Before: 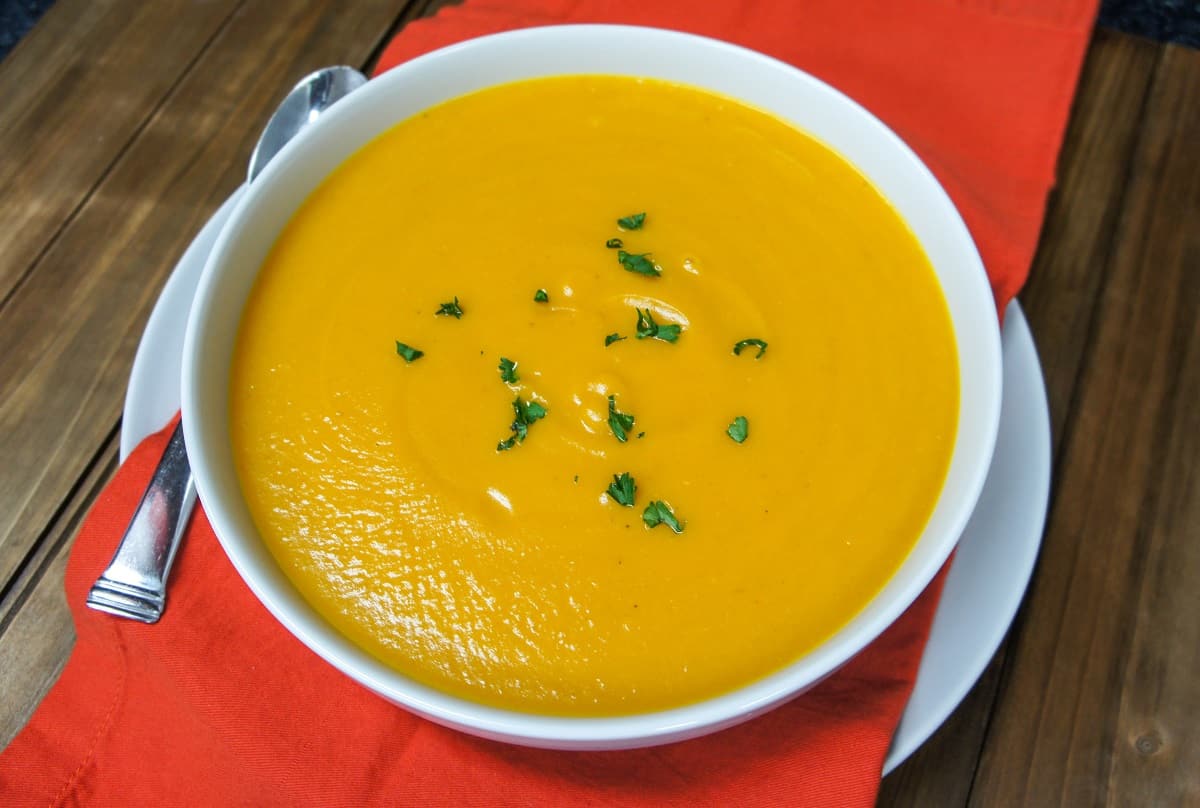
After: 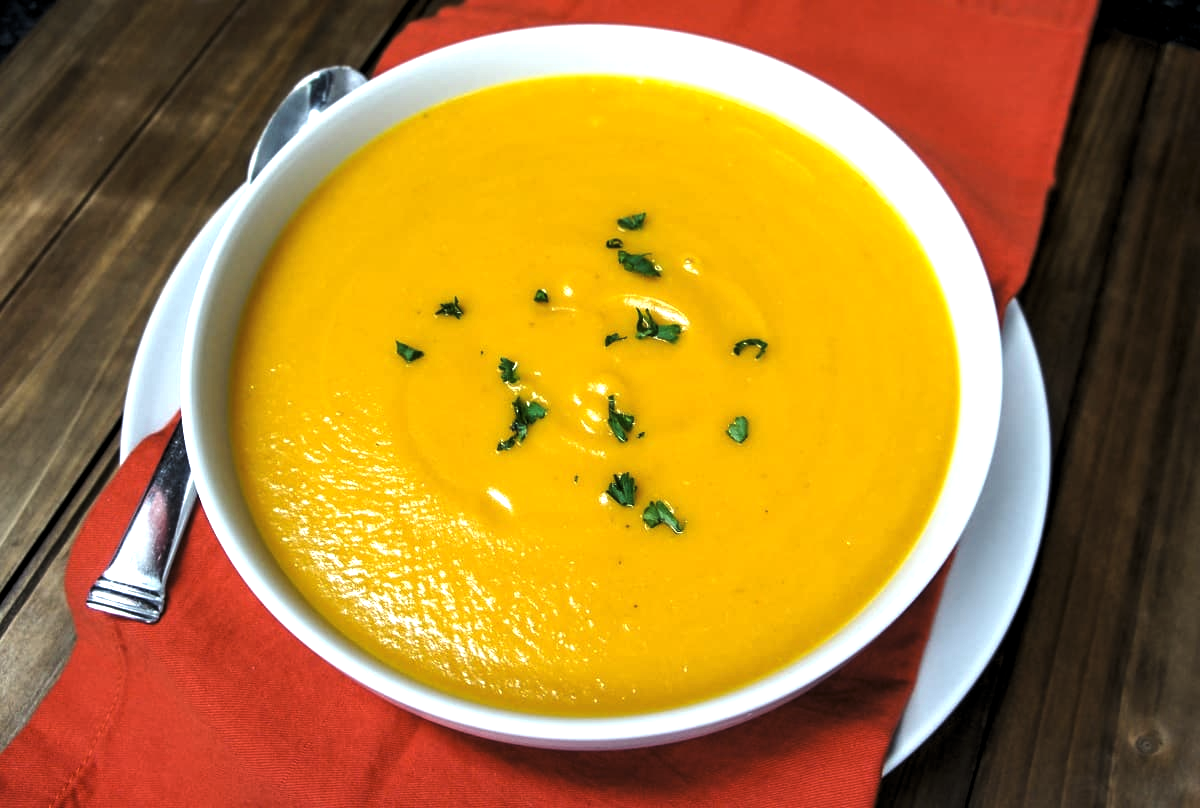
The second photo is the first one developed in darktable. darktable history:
levels: levels [0.101, 0.578, 0.953]
exposure: black level correction 0.001, exposure 0.5 EV, compensate exposure bias true, compensate highlight preservation false
